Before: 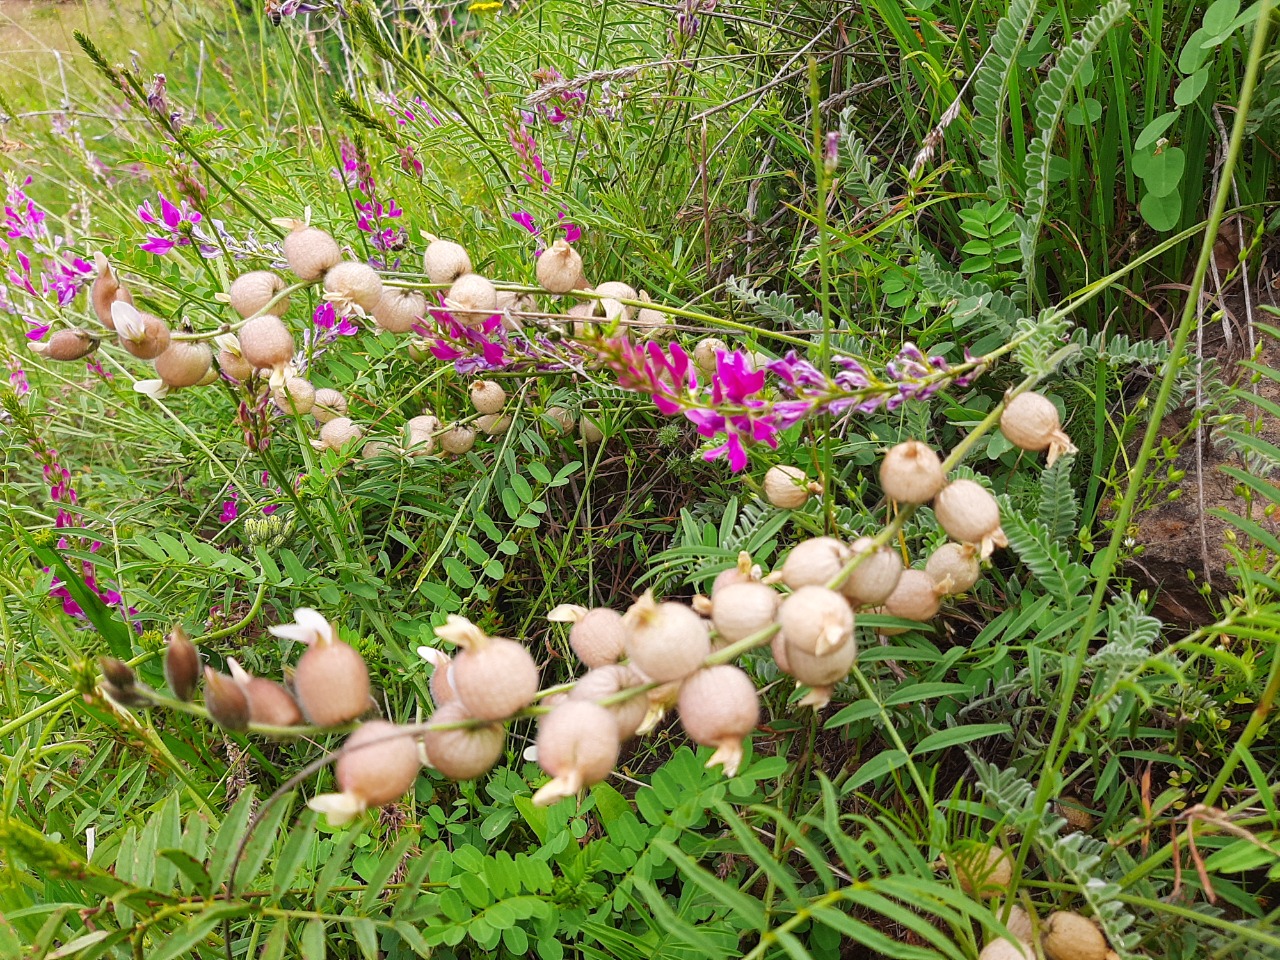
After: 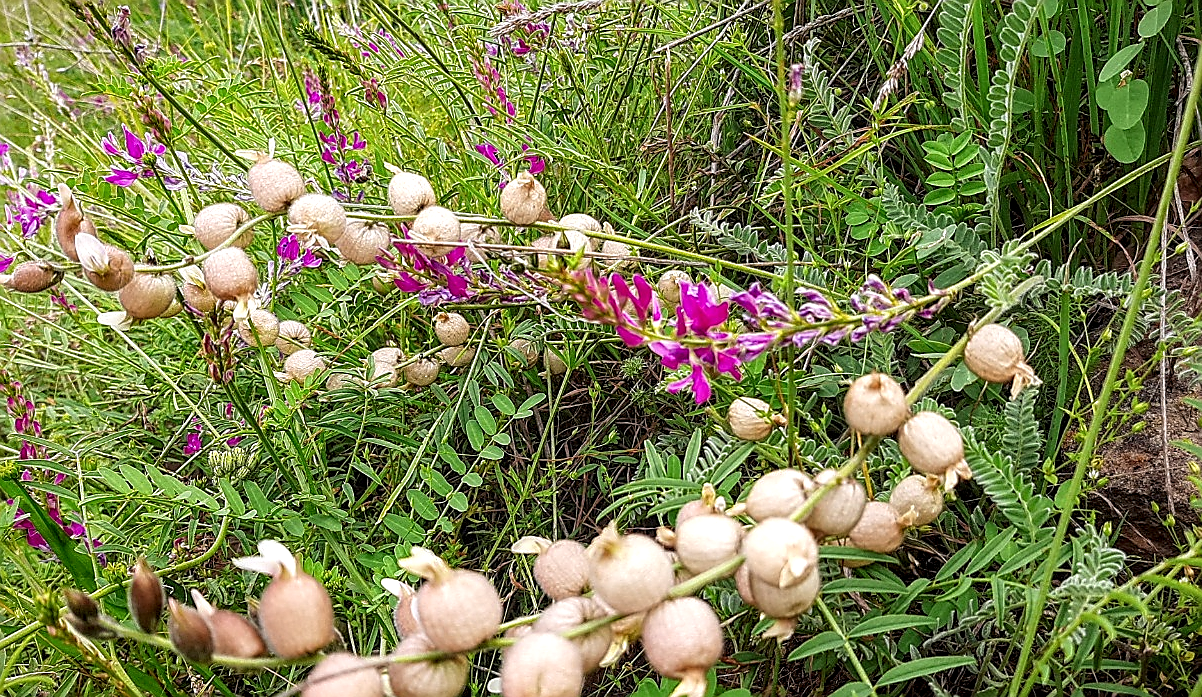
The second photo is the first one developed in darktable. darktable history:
local contrast: detail 160%
sharpen: radius 1.428, amount 1.239, threshold 0.648
vignetting: fall-off start 100.11%, saturation -0.023, width/height ratio 1.309
crop: left 2.847%, top 7.168%, right 3.242%, bottom 20.186%
